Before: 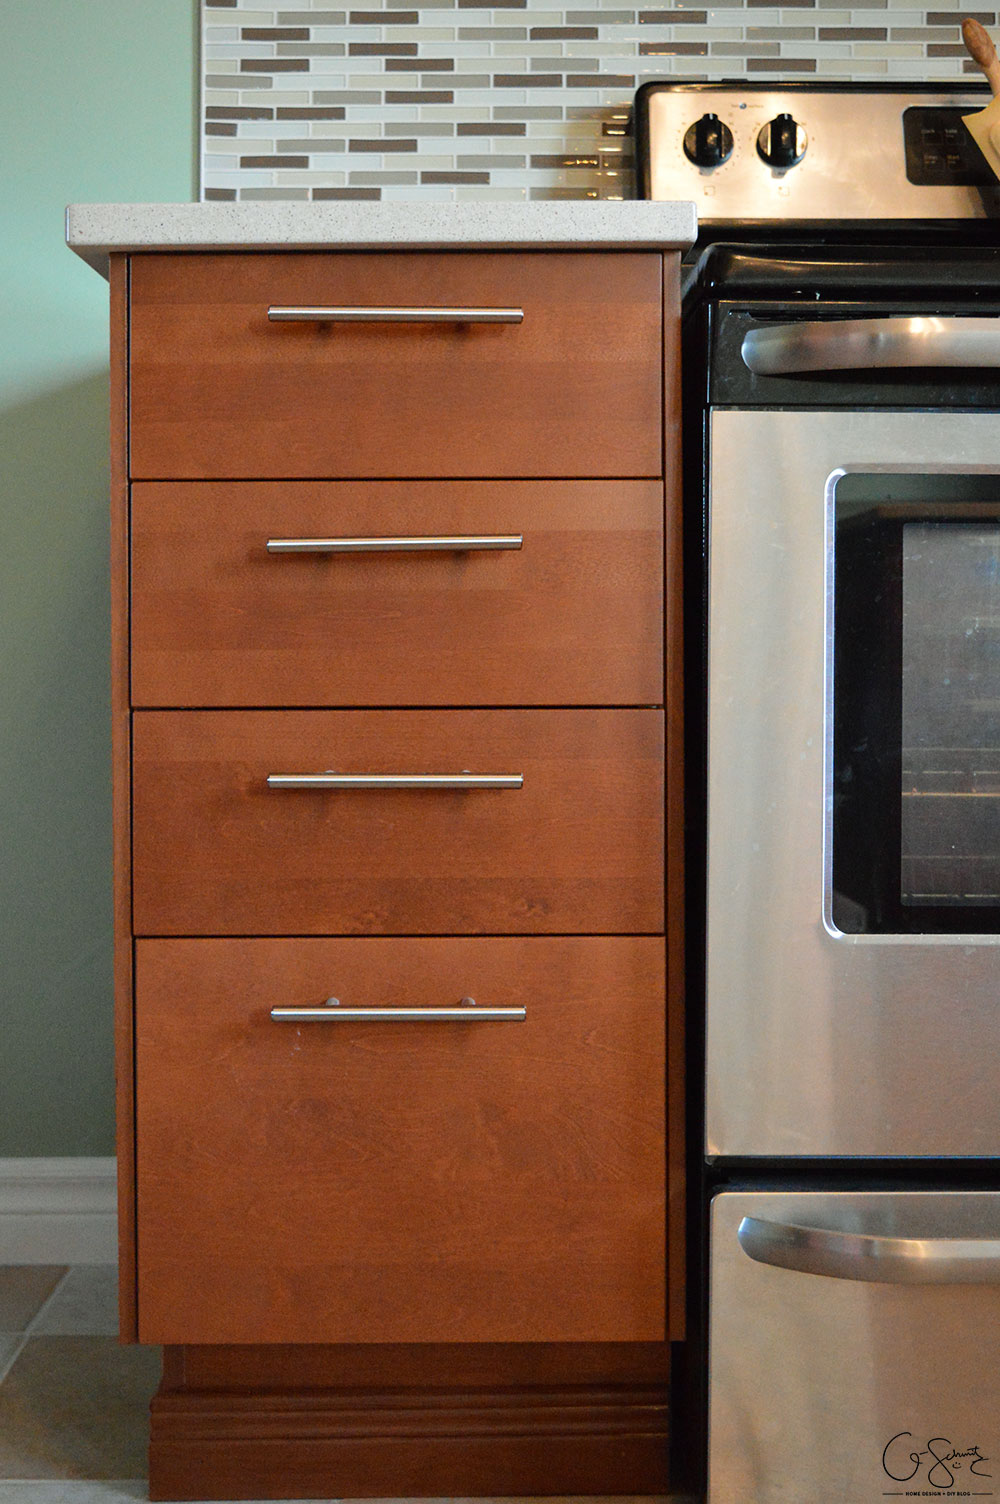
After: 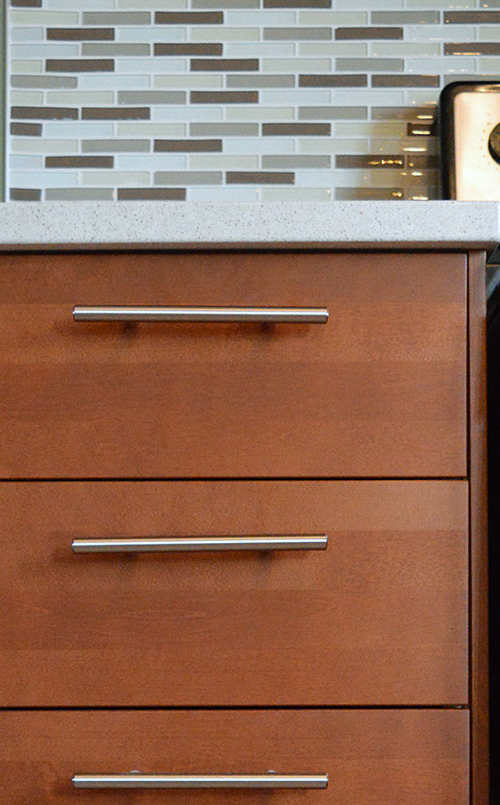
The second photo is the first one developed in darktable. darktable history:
white balance: red 0.974, blue 1.044
crop: left 19.556%, right 30.401%, bottom 46.458%
